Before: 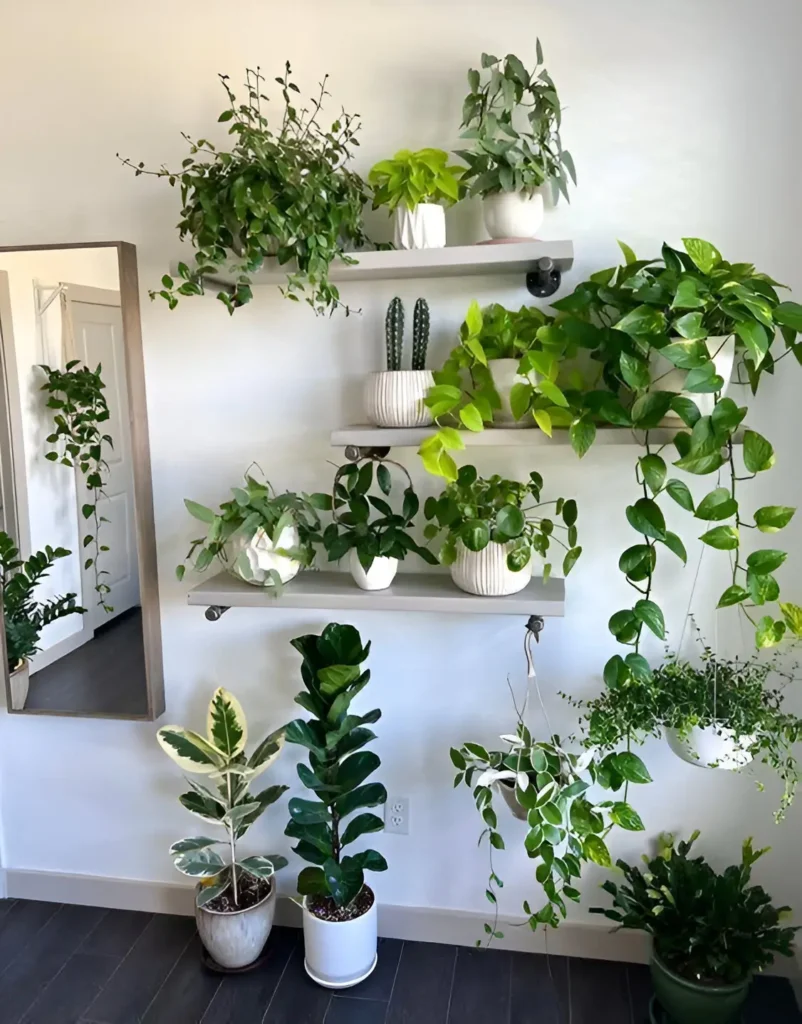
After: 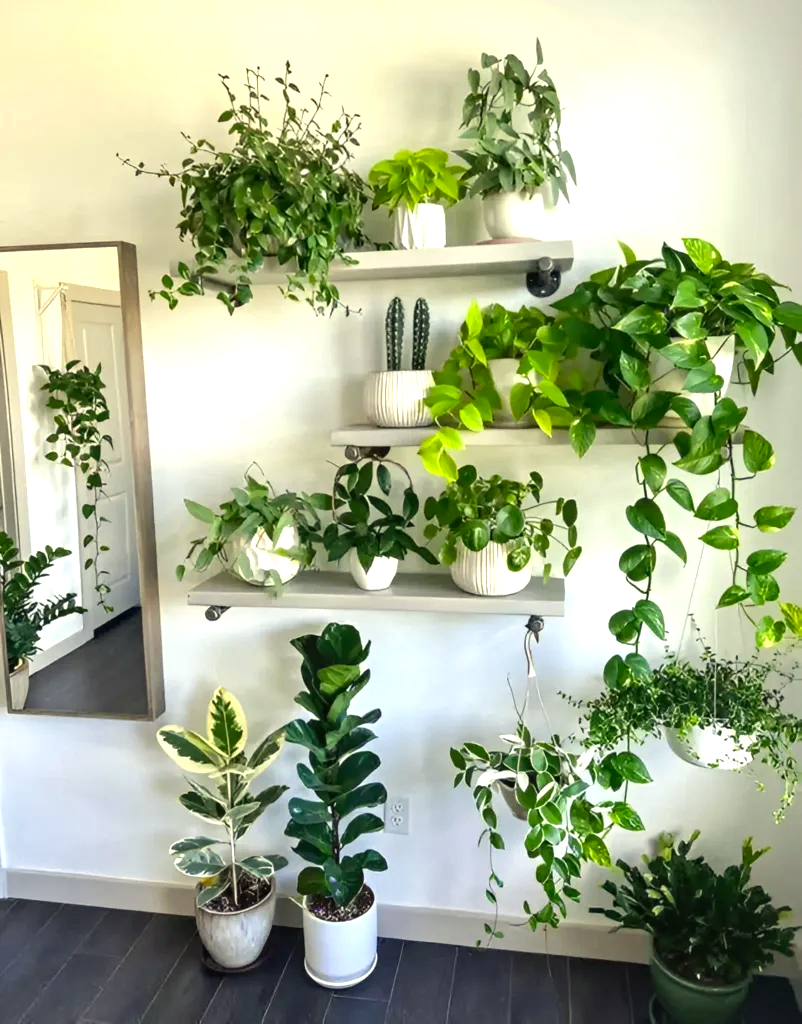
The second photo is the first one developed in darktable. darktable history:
exposure: black level correction 0, exposure 0.5 EV, compensate highlight preservation false
color correction: highlights a* 2.72, highlights b* 22.8
color calibration: illuminant Planckian (black body), x 0.368, y 0.361, temperature 4275.92 K
local contrast: on, module defaults
